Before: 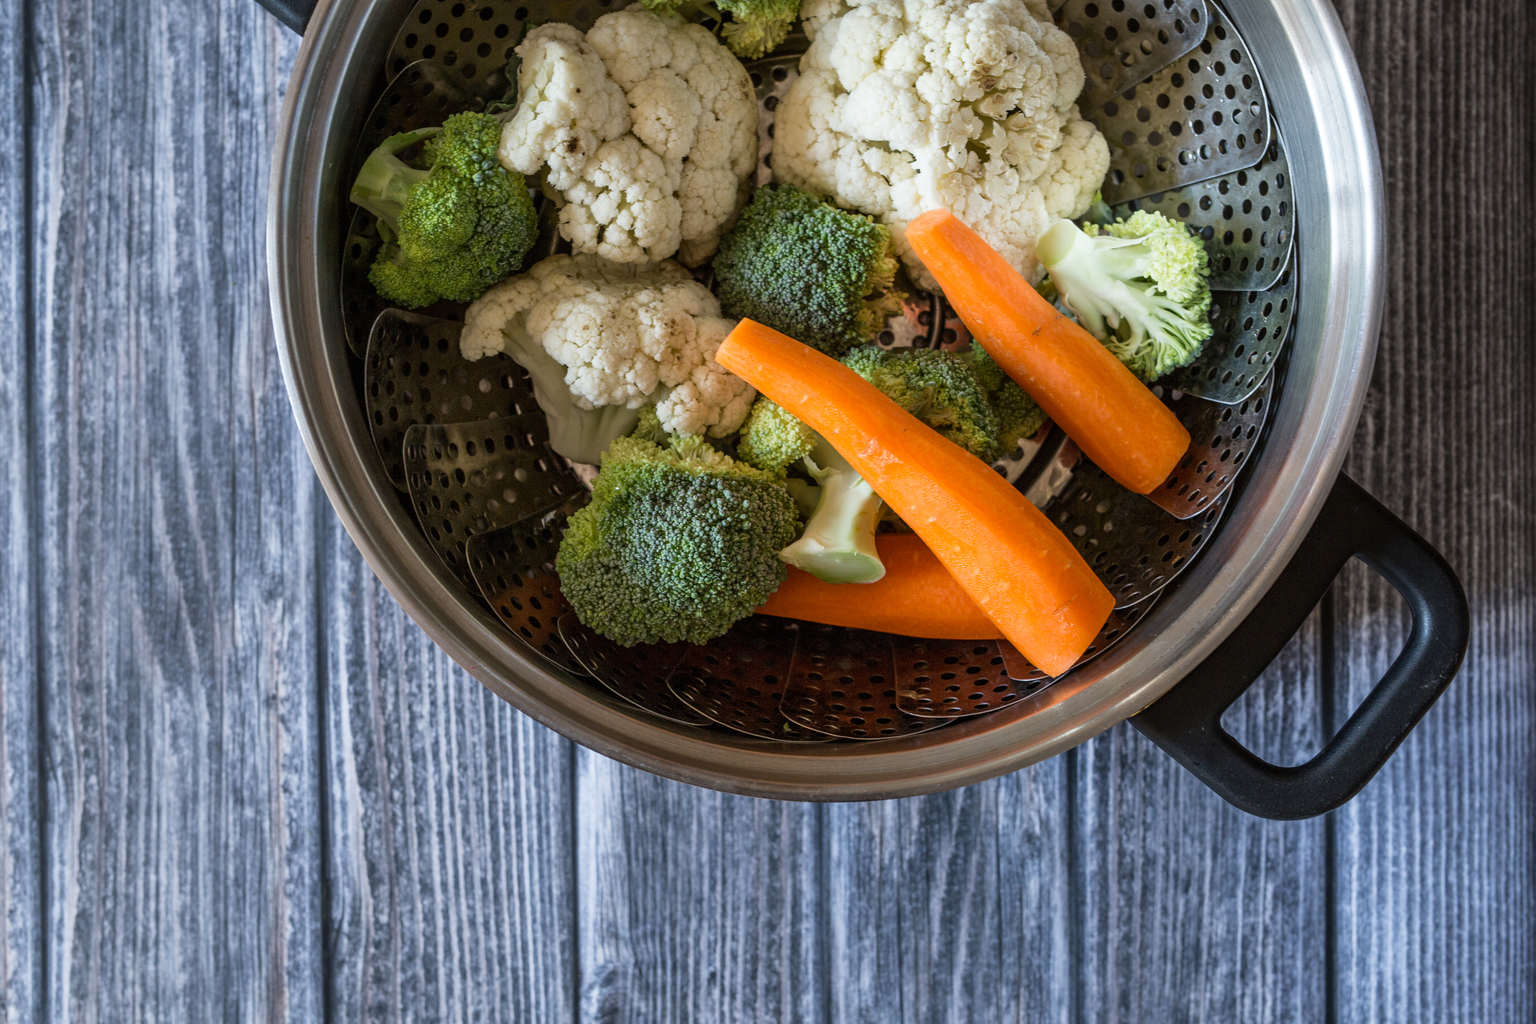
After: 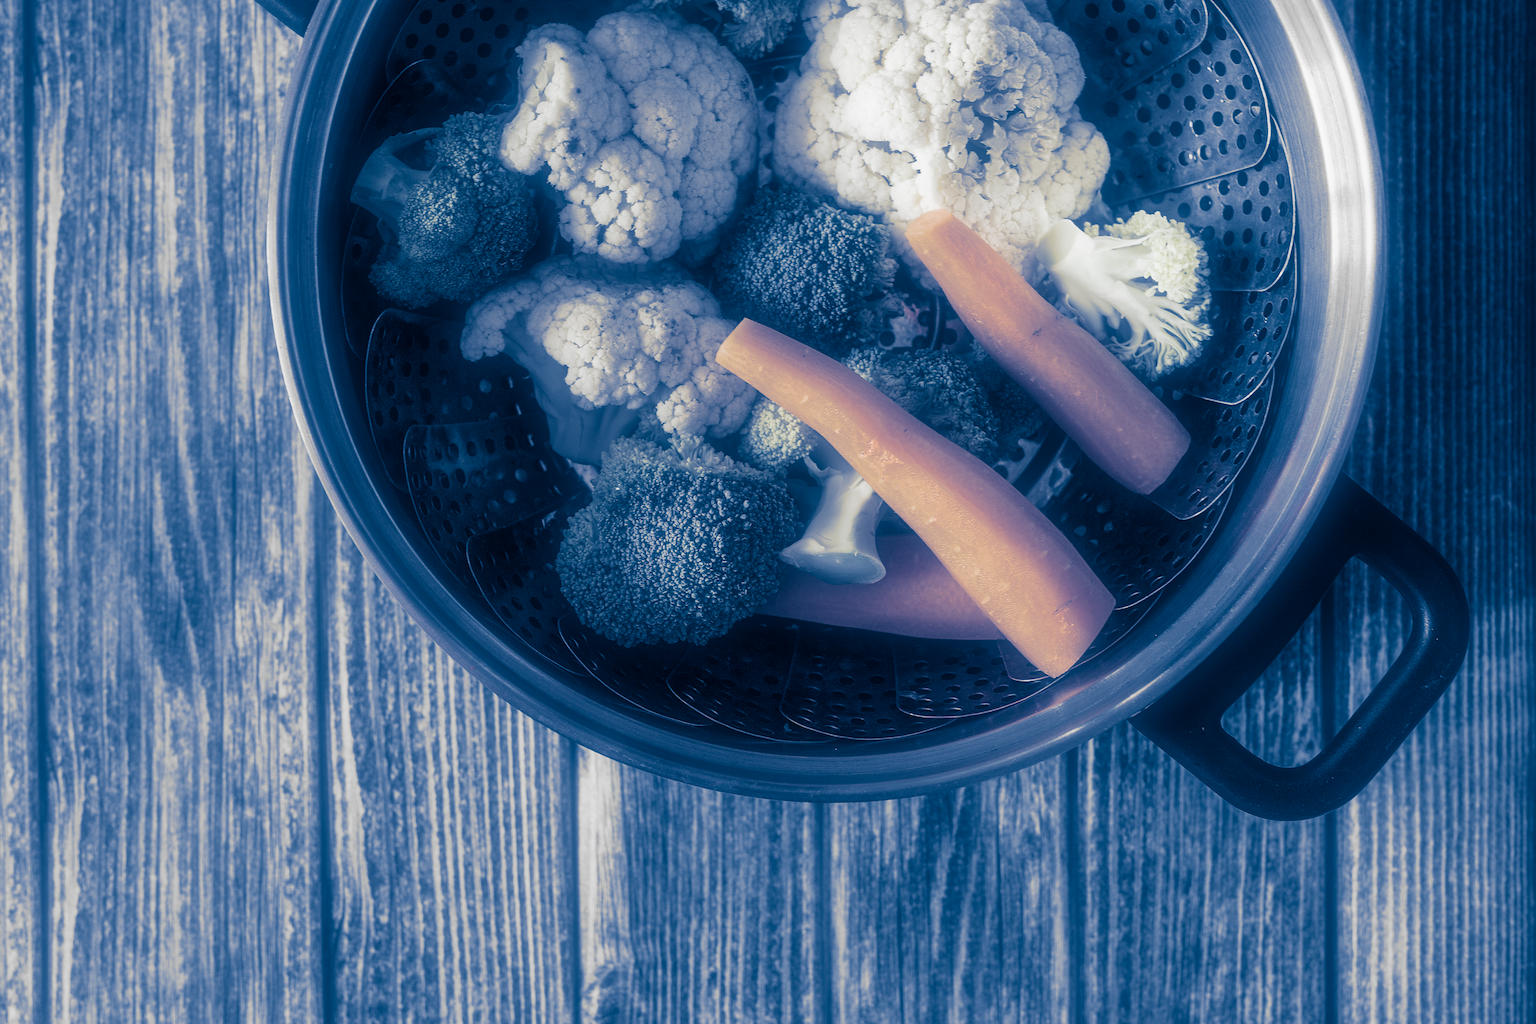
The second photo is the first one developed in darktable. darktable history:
sharpen: on, module defaults
split-toning: shadows › hue 226.8°, shadows › saturation 1, highlights › saturation 0, balance -61.41
color zones: curves: ch1 [(0, 0.831) (0.08, 0.771) (0.157, 0.268) (0.241, 0.207) (0.562, -0.005) (0.714, -0.013) (0.876, 0.01) (1, 0.831)]
soften: size 60.24%, saturation 65.46%, brightness 0.506 EV, mix 25.7%
